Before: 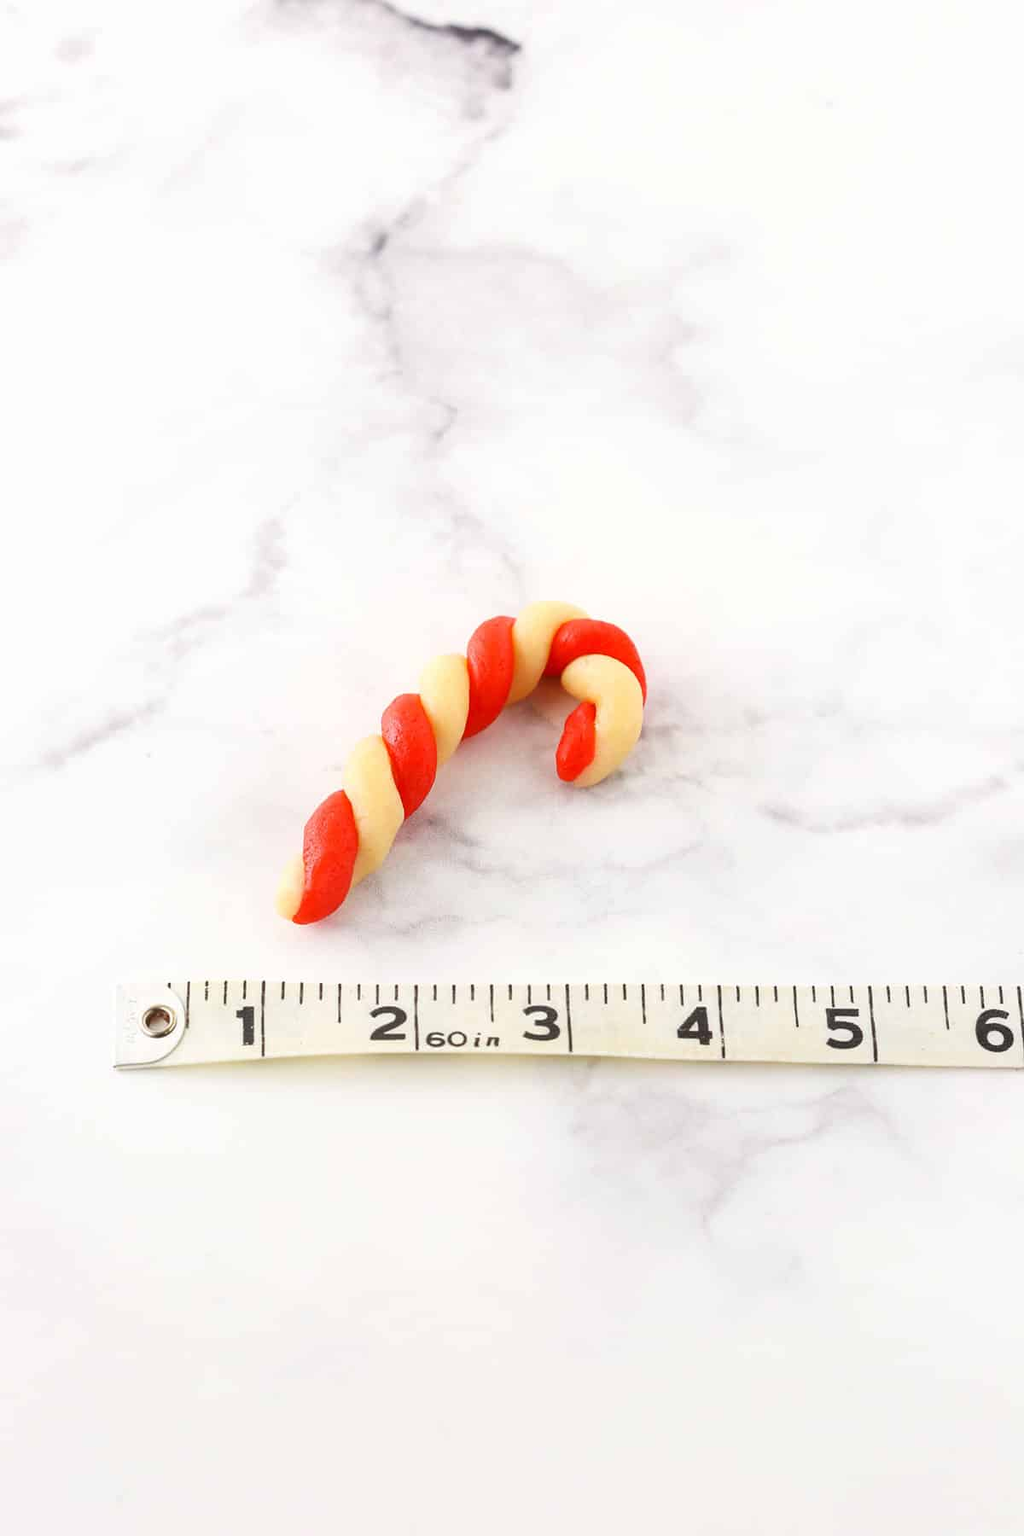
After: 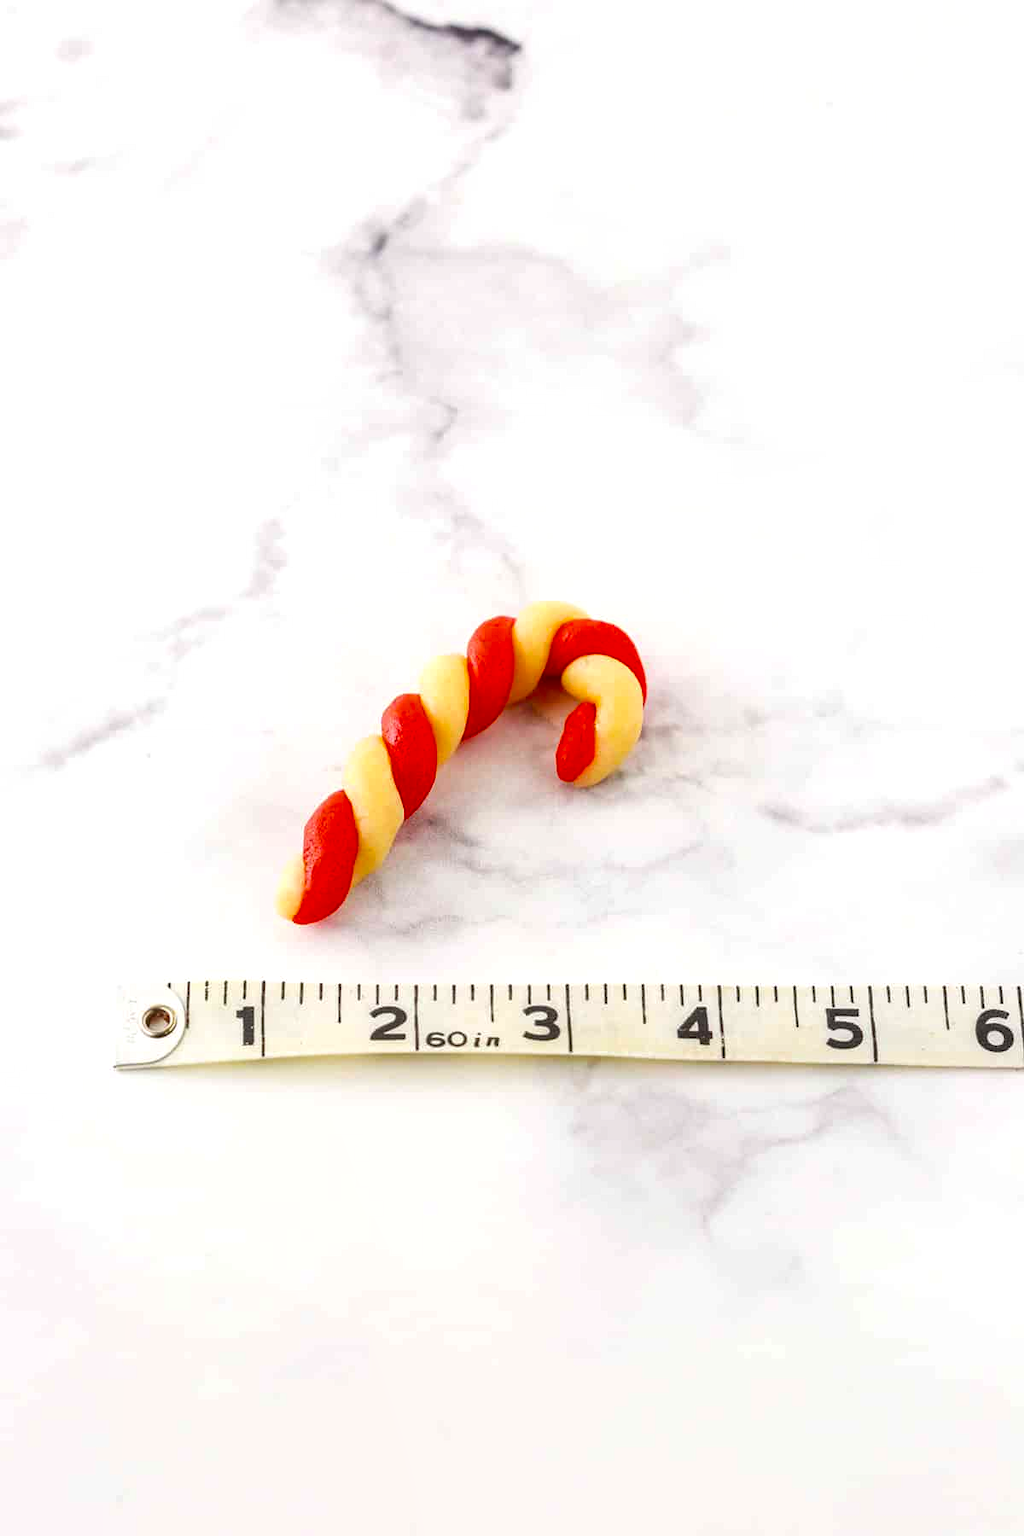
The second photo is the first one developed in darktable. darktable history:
local contrast: detail 142%
color balance rgb: linear chroma grading › global chroma 24.755%, perceptual saturation grading › global saturation 25.444%, global vibrance -23.107%
exposure: black level correction -0.007, exposure 0.072 EV, compensate highlight preservation false
